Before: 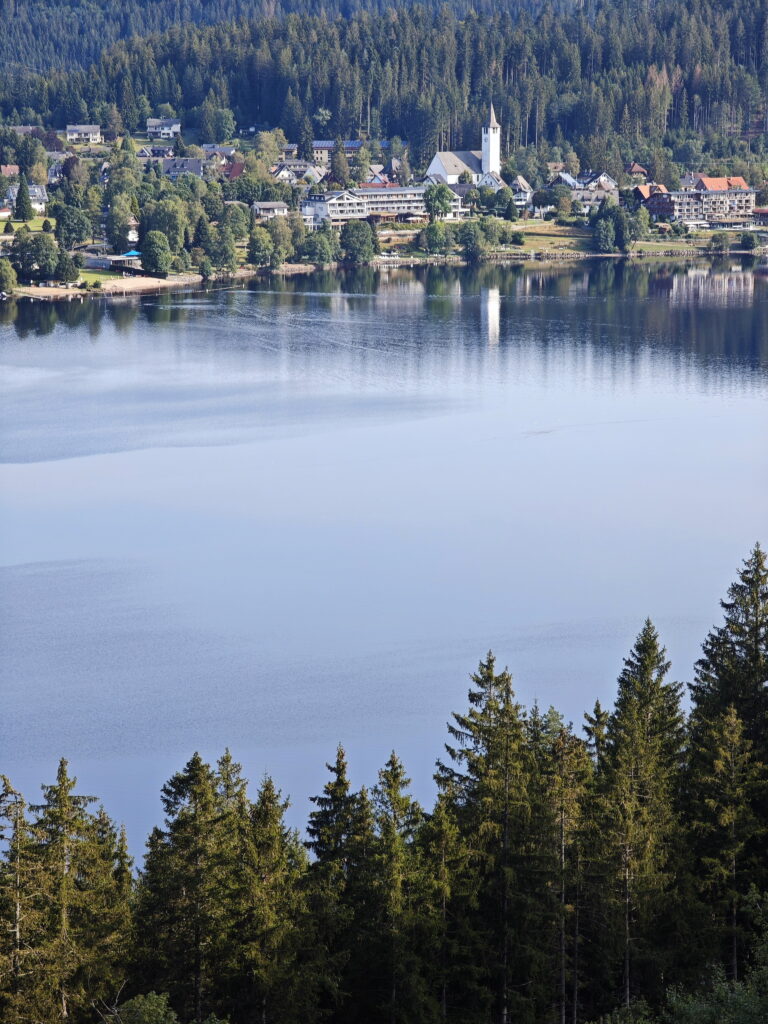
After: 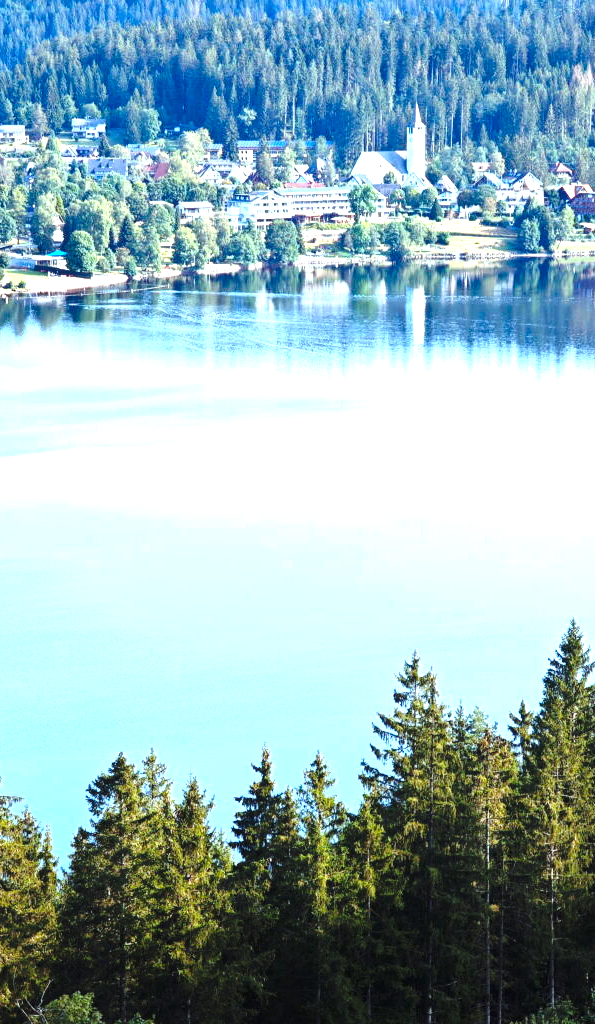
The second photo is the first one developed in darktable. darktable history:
crop: left 9.878%, right 12.534%
color correction: highlights a* -10.02, highlights b* -9.85
exposure: black level correction 0, exposure 1.679 EV, compensate highlight preservation false
base curve: curves: ch0 [(0, 0) (0.073, 0.04) (0.157, 0.139) (0.492, 0.492) (0.758, 0.758) (1, 1)], preserve colors none
